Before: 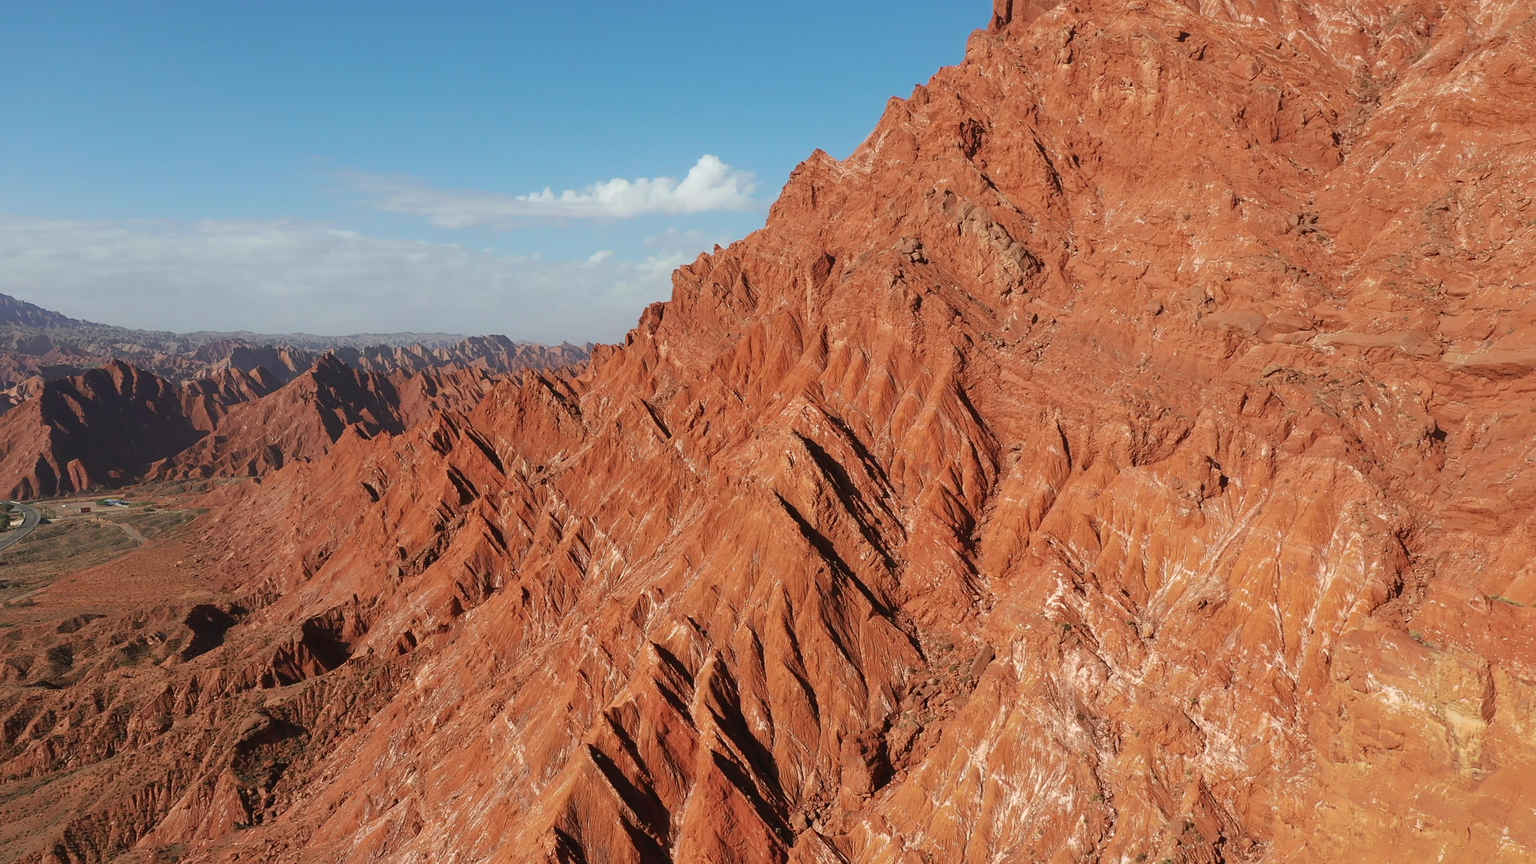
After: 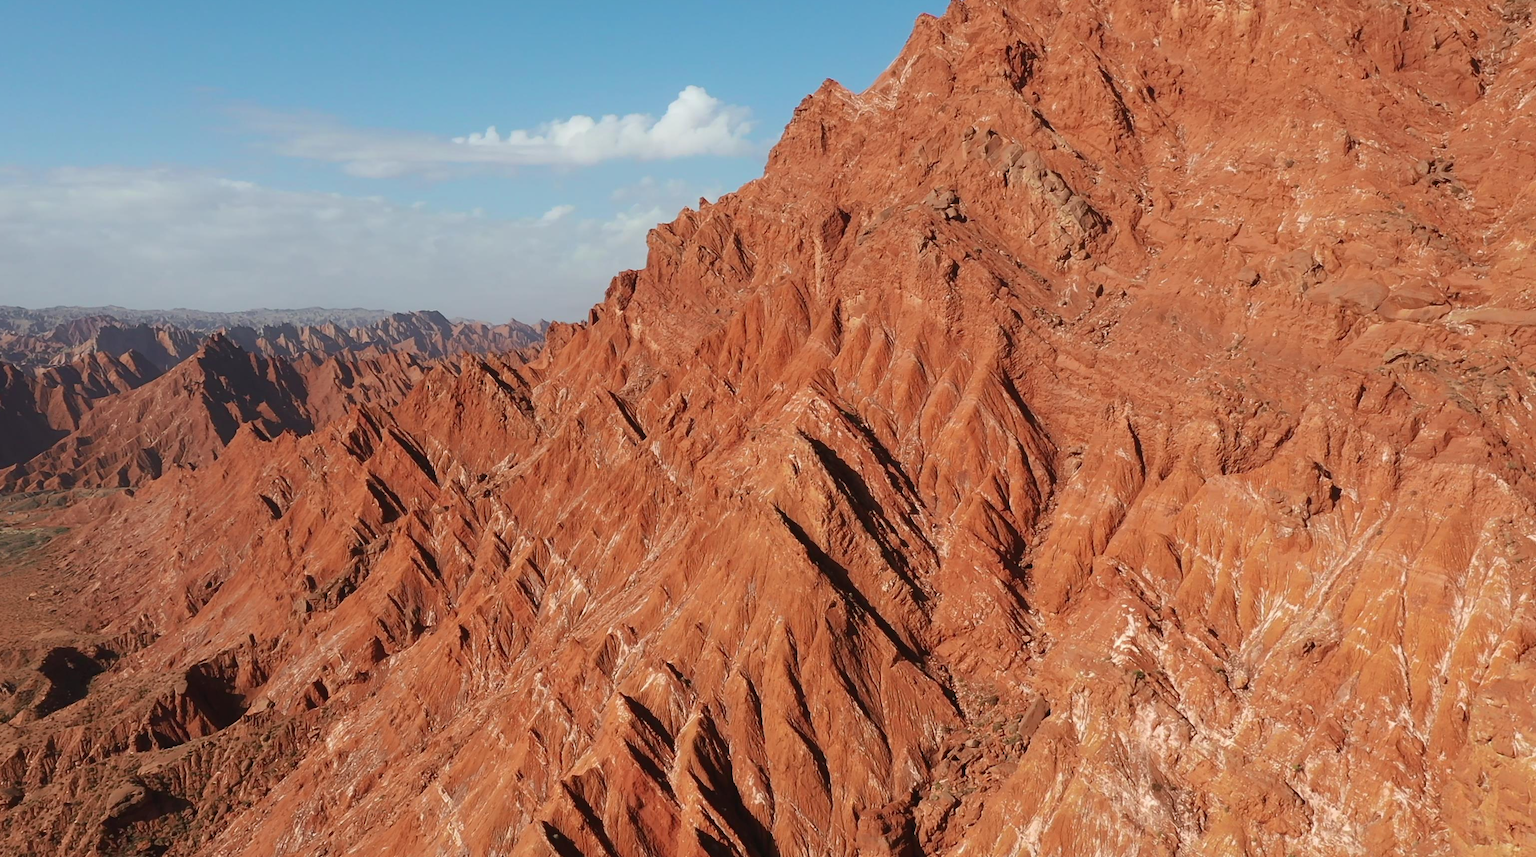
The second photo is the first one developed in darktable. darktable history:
crop and rotate: left 10.021%, top 9.992%, right 9.816%, bottom 10.397%
